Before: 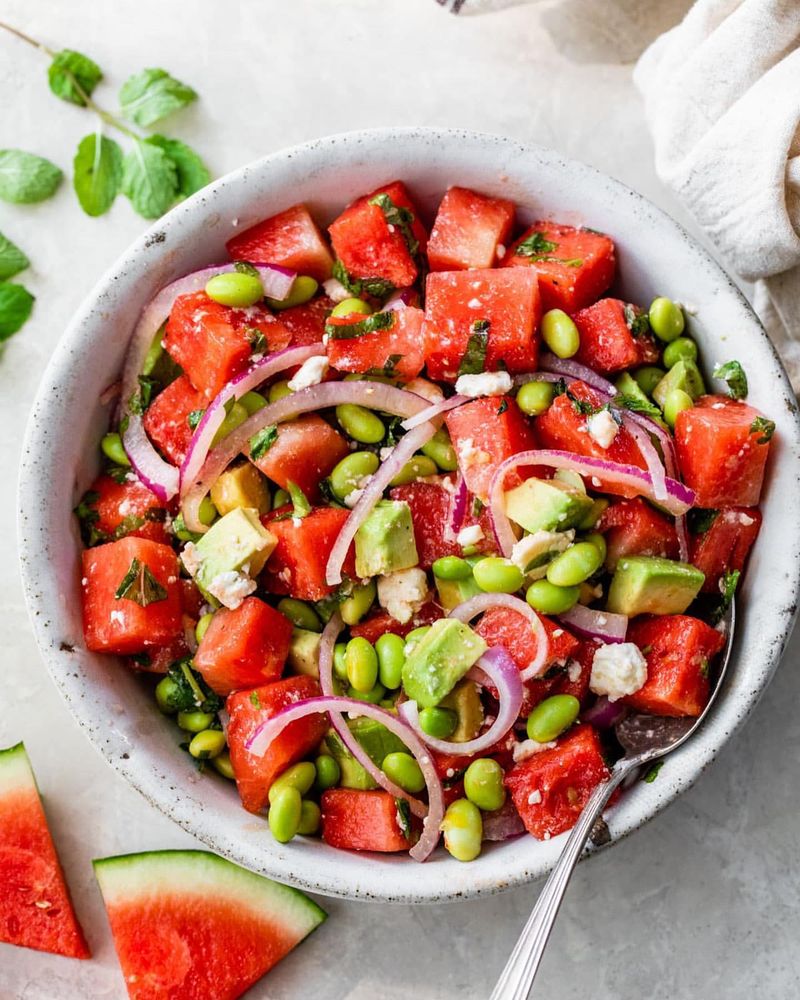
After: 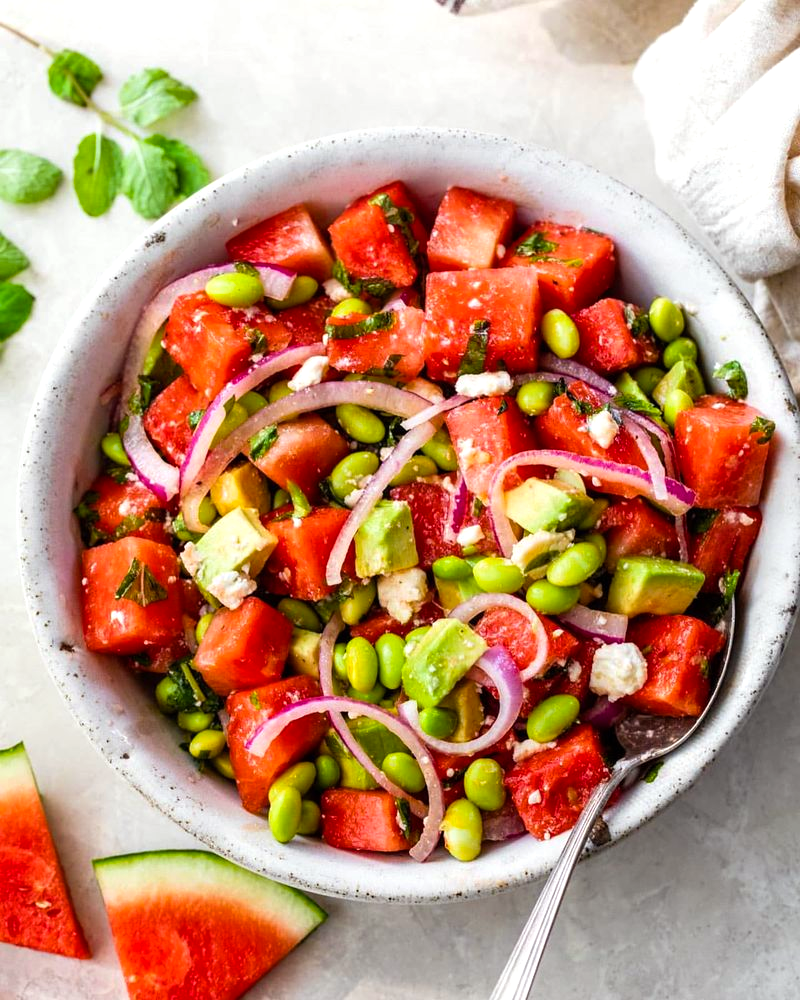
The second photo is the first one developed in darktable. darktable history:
color balance rgb: power › luminance -3.978%, power › chroma 0.562%, power › hue 39.8°, perceptual saturation grading › global saturation 9.806%, global vibrance 20%
tone equalizer: on, module defaults
exposure: exposure 0.202 EV, compensate exposure bias true, compensate highlight preservation false
